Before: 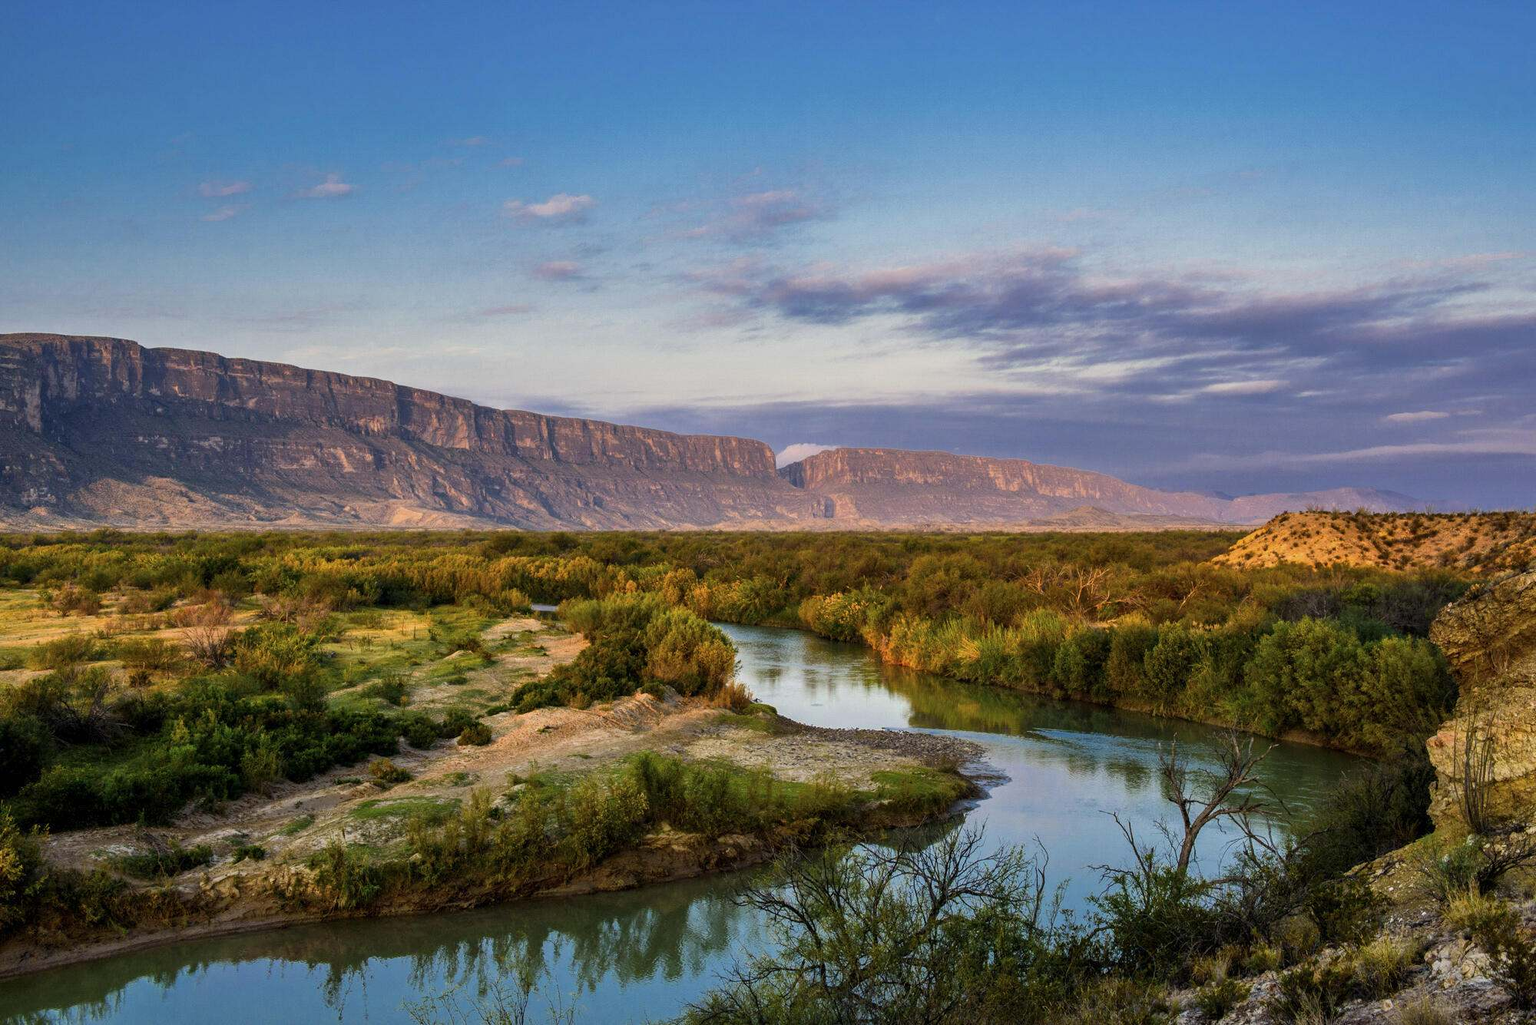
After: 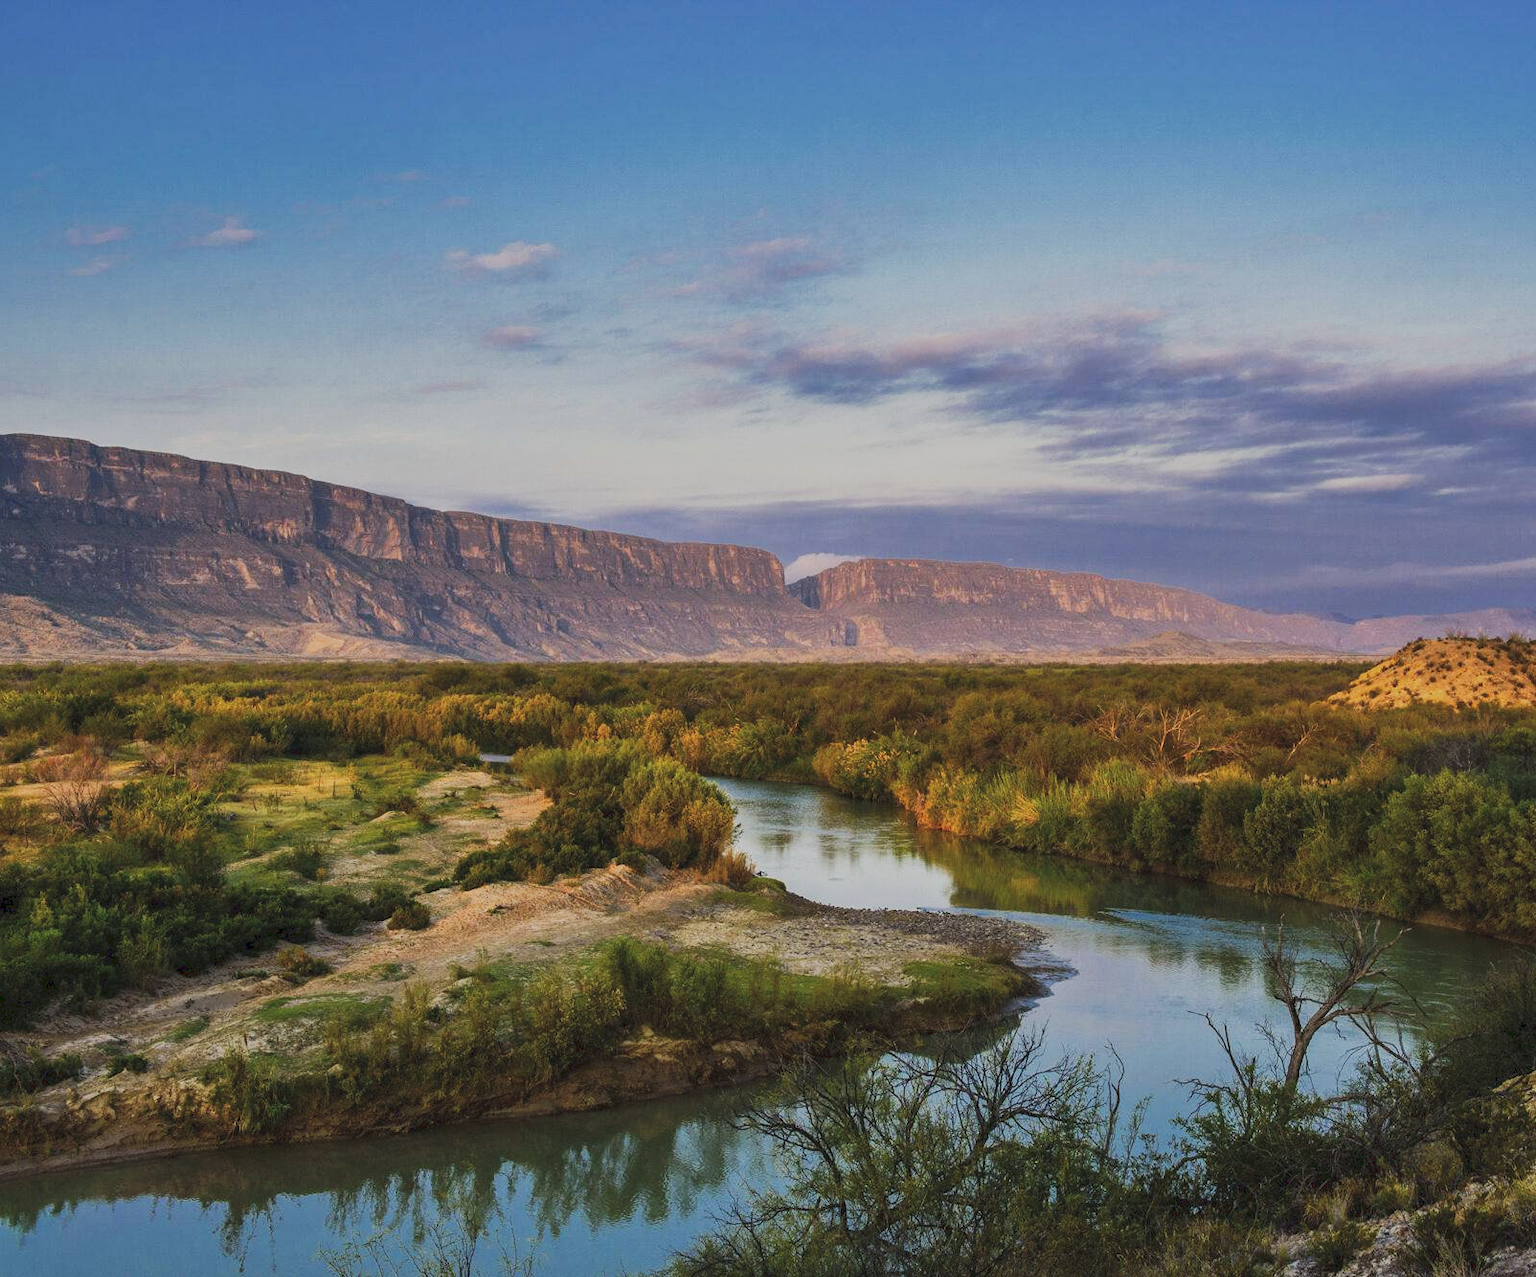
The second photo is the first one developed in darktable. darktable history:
tone curve: curves: ch0 [(0, 0) (0.003, 0.08) (0.011, 0.088) (0.025, 0.104) (0.044, 0.122) (0.069, 0.141) (0.1, 0.161) (0.136, 0.181) (0.177, 0.209) (0.224, 0.246) (0.277, 0.293) (0.335, 0.343) (0.399, 0.399) (0.468, 0.464) (0.543, 0.54) (0.623, 0.616) (0.709, 0.694) (0.801, 0.757) (0.898, 0.821) (1, 1)], preserve colors none
crop and rotate: left 9.597%, right 10.195%
